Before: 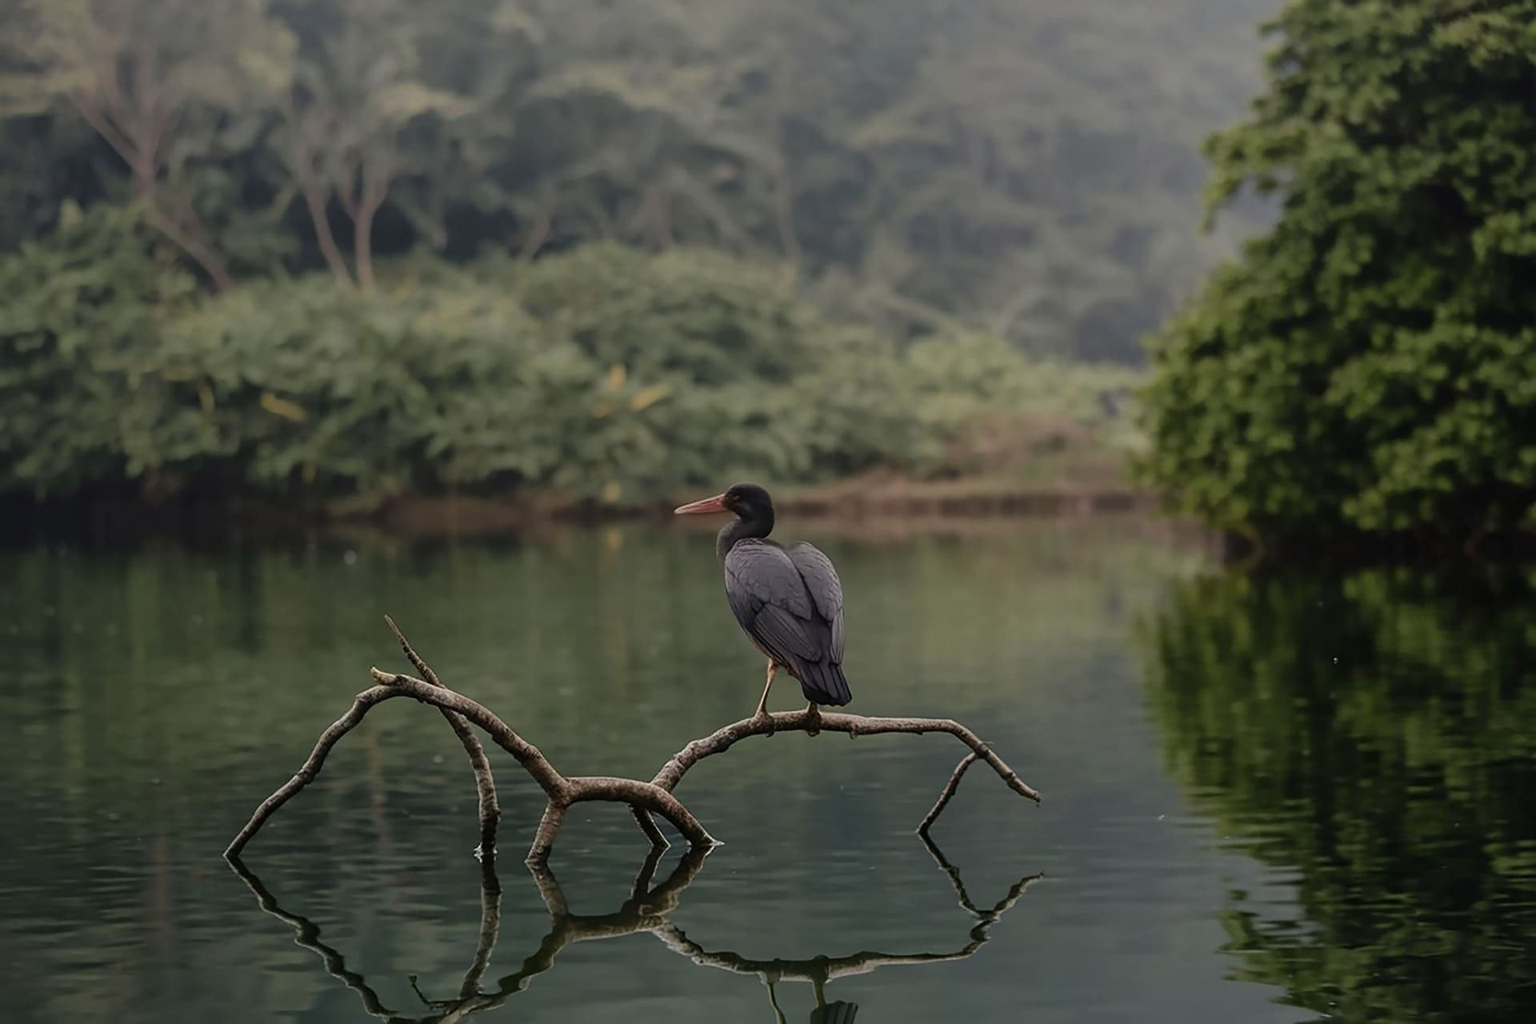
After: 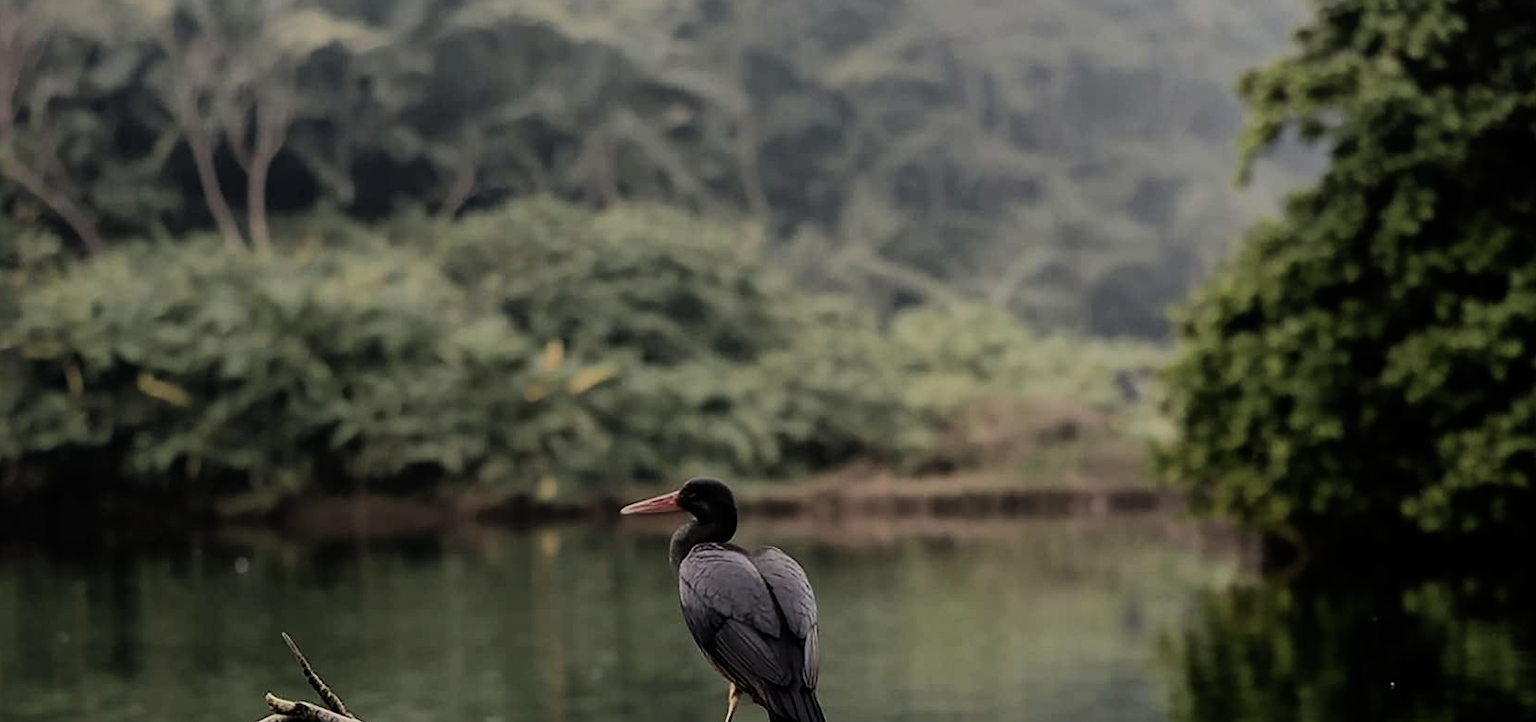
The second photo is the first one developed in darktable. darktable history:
crop and rotate: left 9.345%, top 7.22%, right 4.982%, bottom 32.331%
filmic rgb: black relative exposure -7.65 EV, white relative exposure 4.56 EV, hardness 3.61, color science v6 (2022)
tone equalizer: -8 EV -0.75 EV, -7 EV -0.7 EV, -6 EV -0.6 EV, -5 EV -0.4 EV, -3 EV 0.4 EV, -2 EV 0.6 EV, -1 EV 0.7 EV, +0 EV 0.75 EV, edges refinement/feathering 500, mask exposure compensation -1.57 EV, preserve details no
